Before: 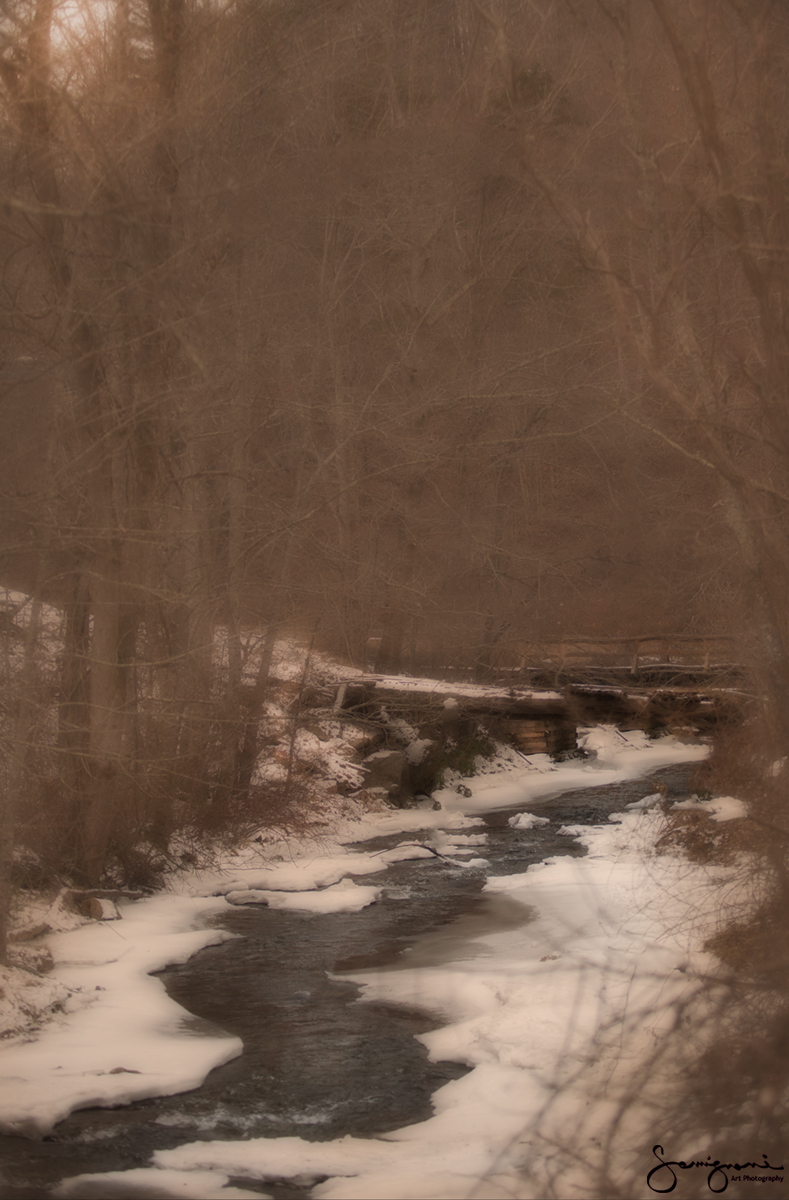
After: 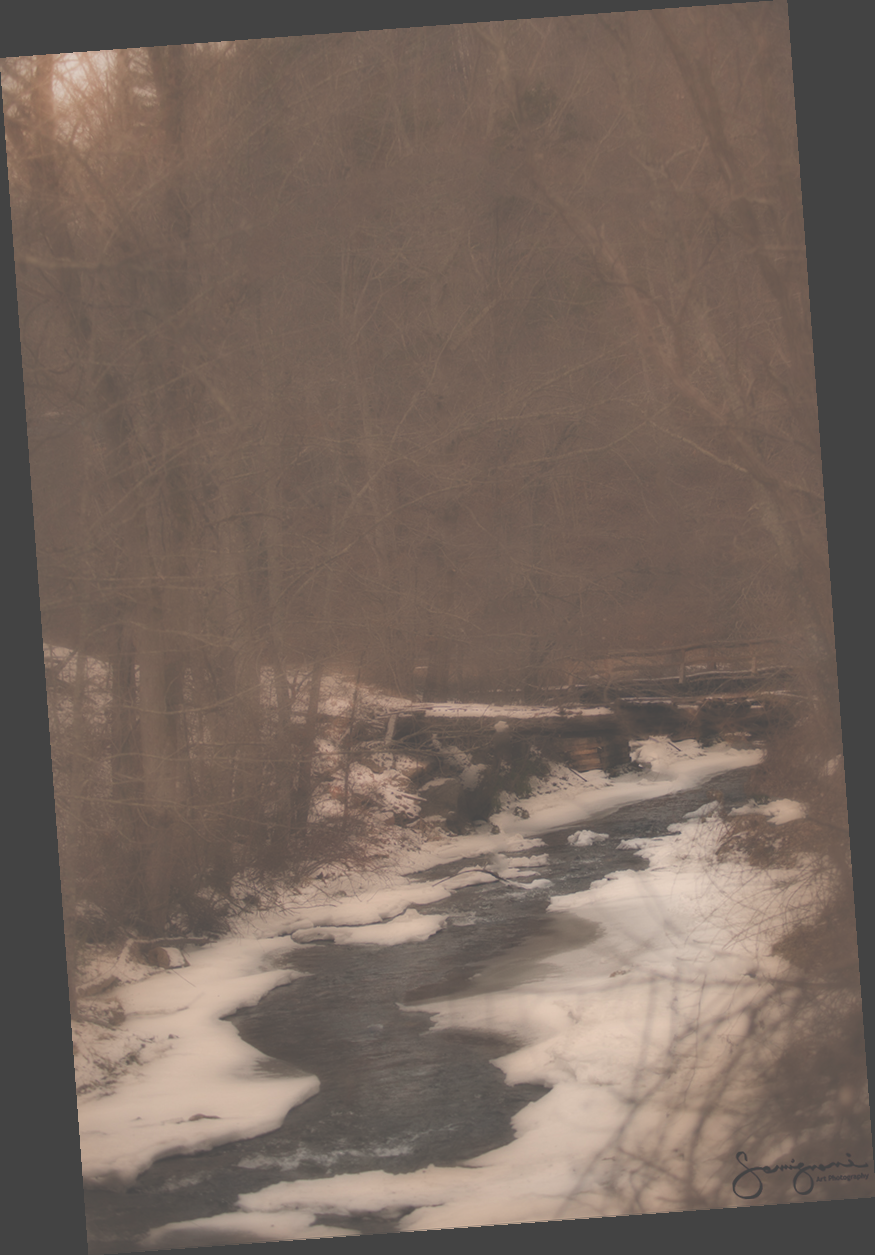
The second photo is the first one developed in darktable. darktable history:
exposure: black level correction -0.062, exposure -0.05 EV, compensate highlight preservation false
rotate and perspective: rotation -4.25°, automatic cropping off
